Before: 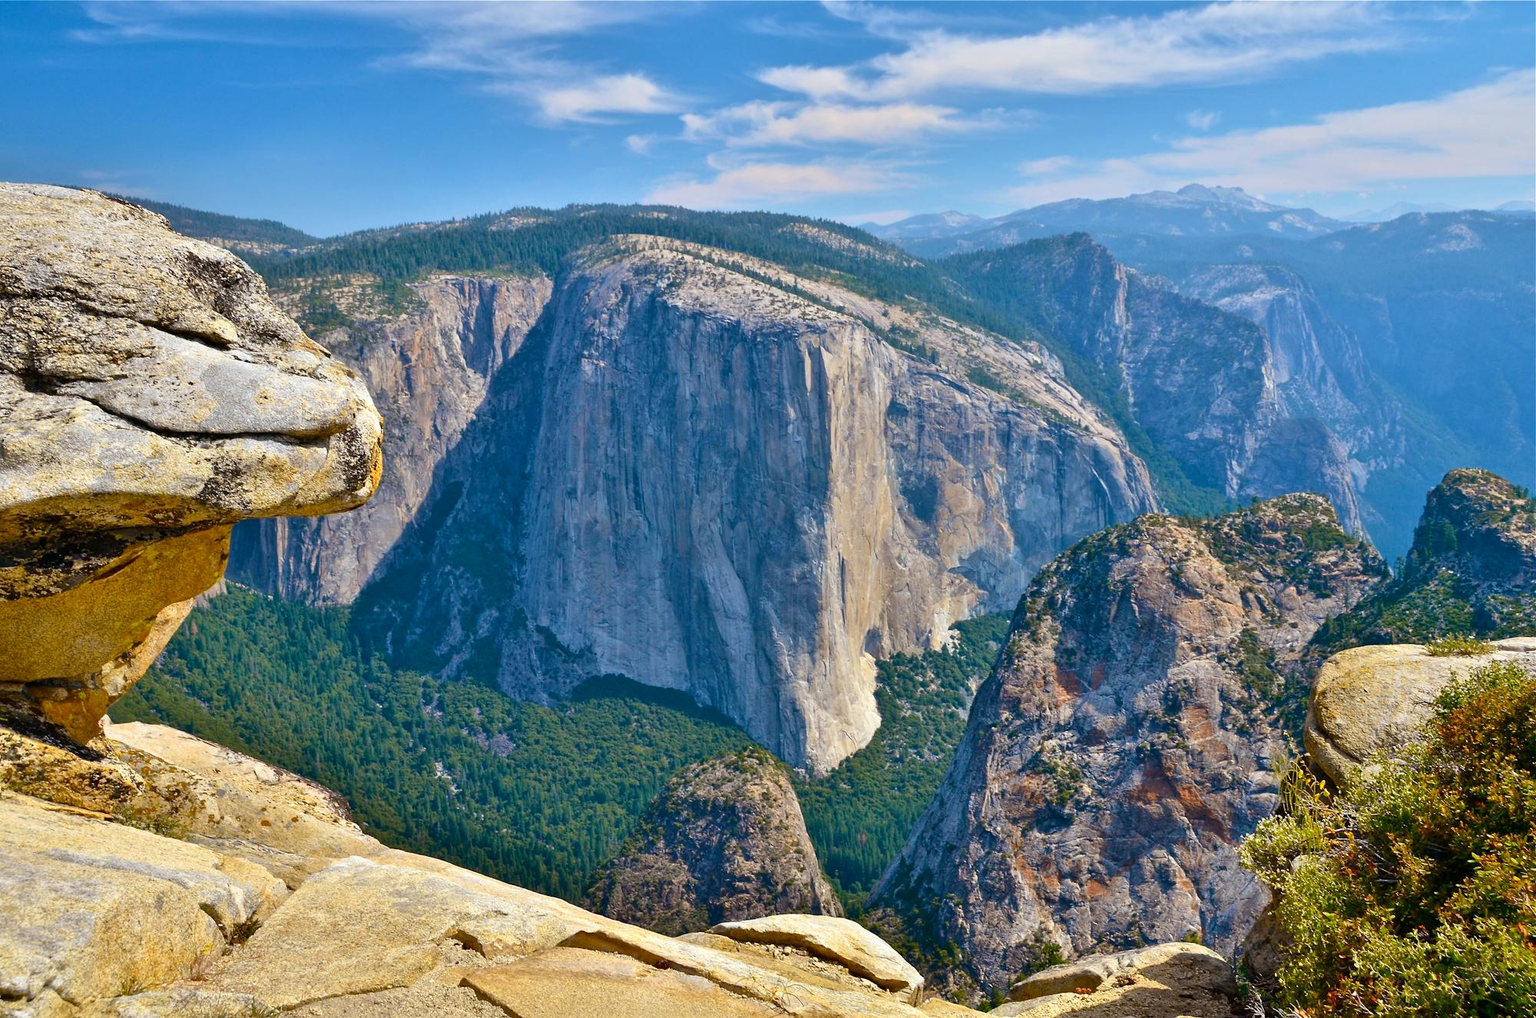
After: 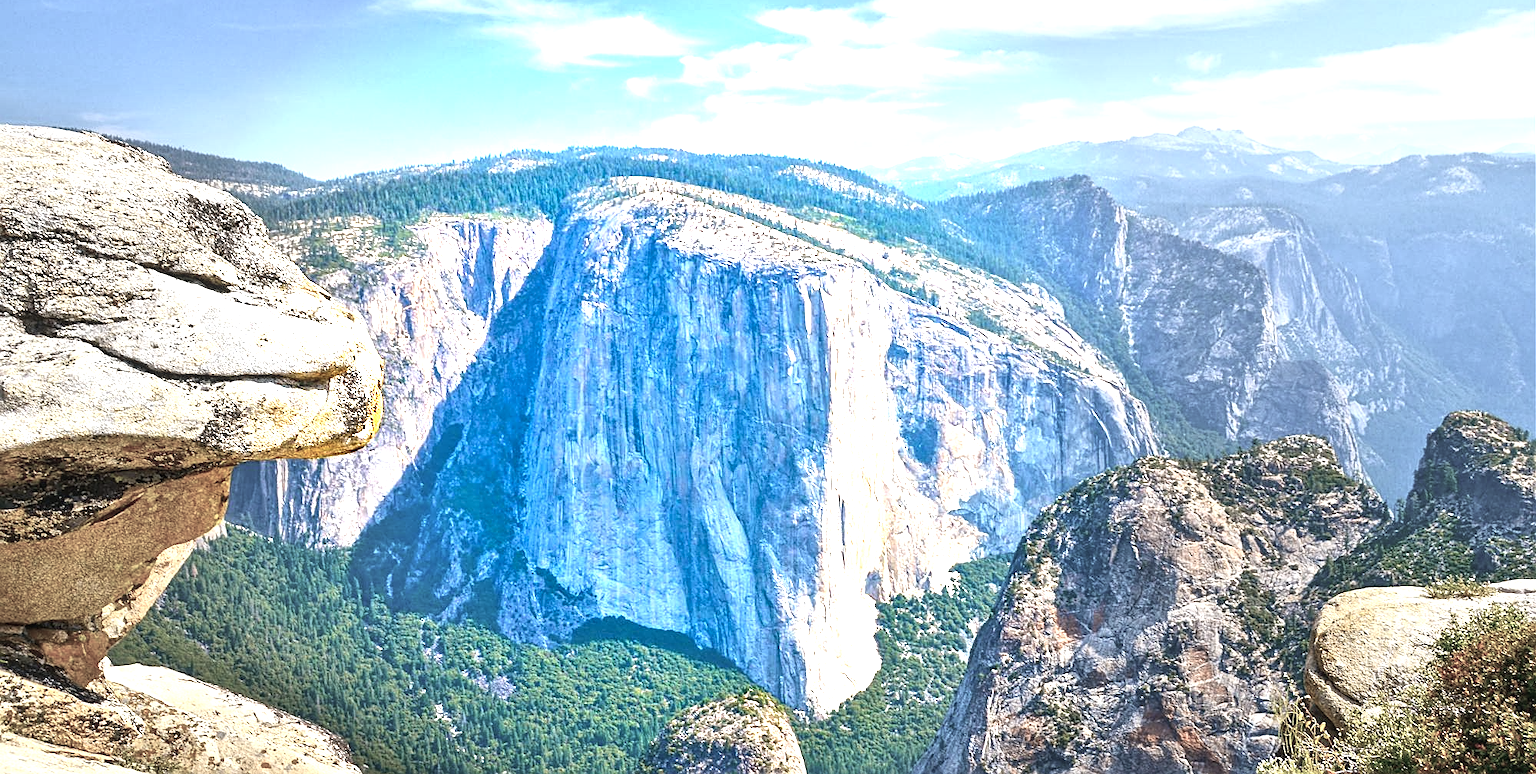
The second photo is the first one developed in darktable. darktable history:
exposure: black level correction 0, exposure 1.948 EV, compensate exposure bias true, compensate highlight preservation false
vignetting: fall-off start 32.21%, fall-off radius 34.19%, center (-0.12, -0.008)
base curve: curves: ch0 [(0, 0) (0.303, 0.277) (1, 1)], preserve colors none
sharpen: on, module defaults
crop: top 5.721%, bottom 18.185%
local contrast: on, module defaults
